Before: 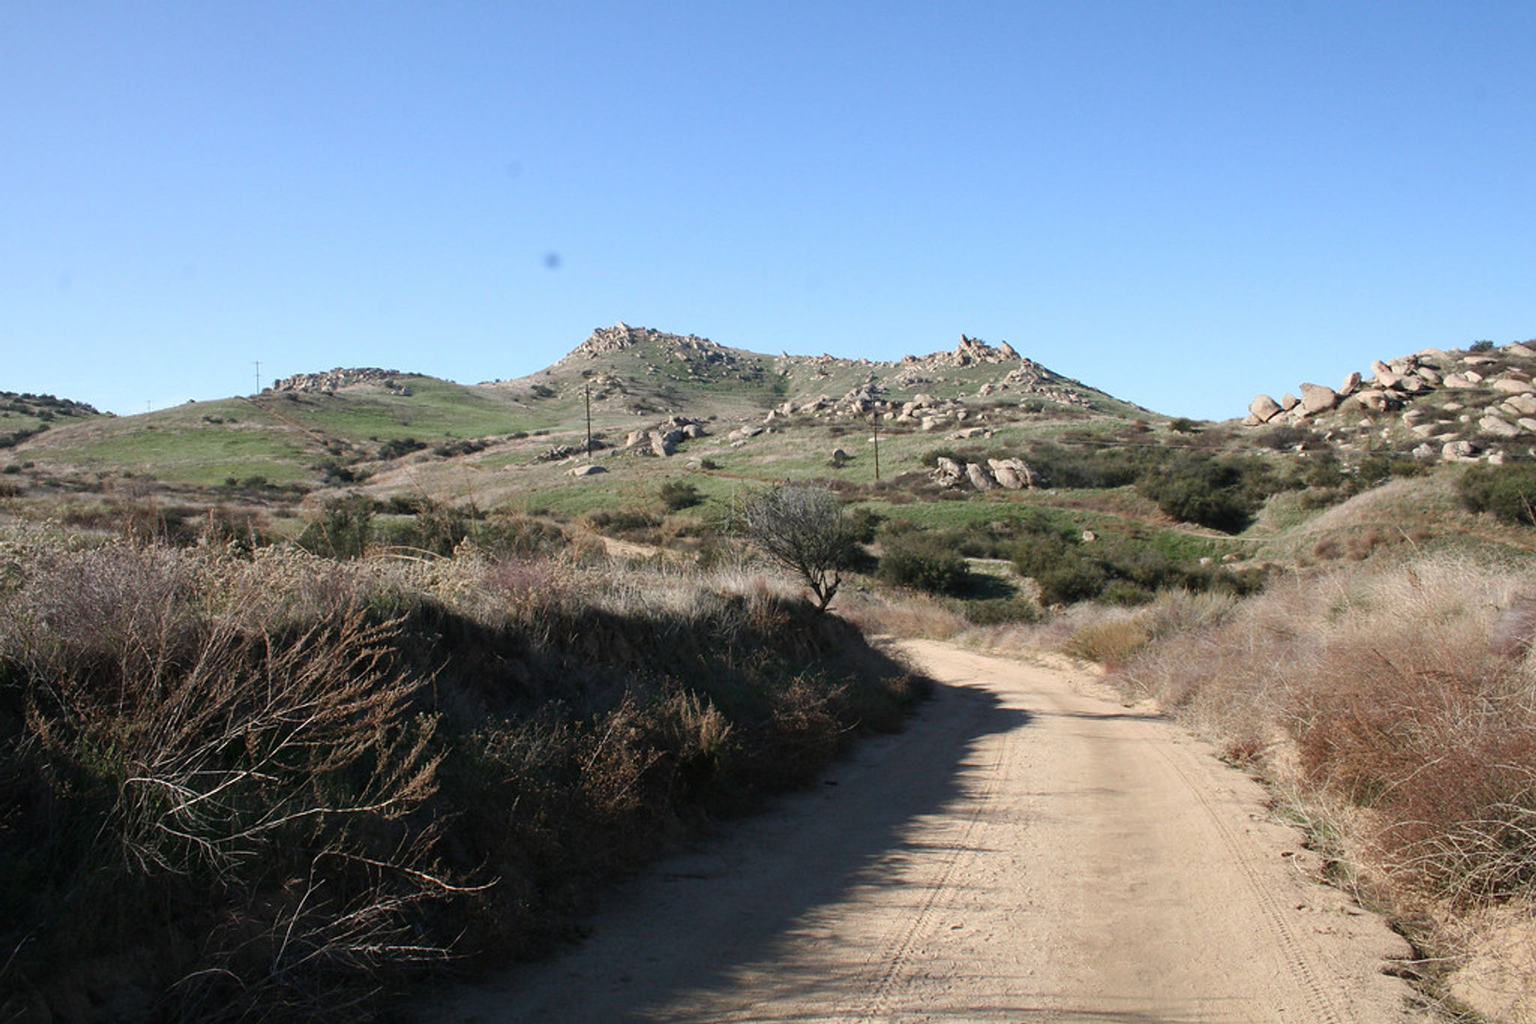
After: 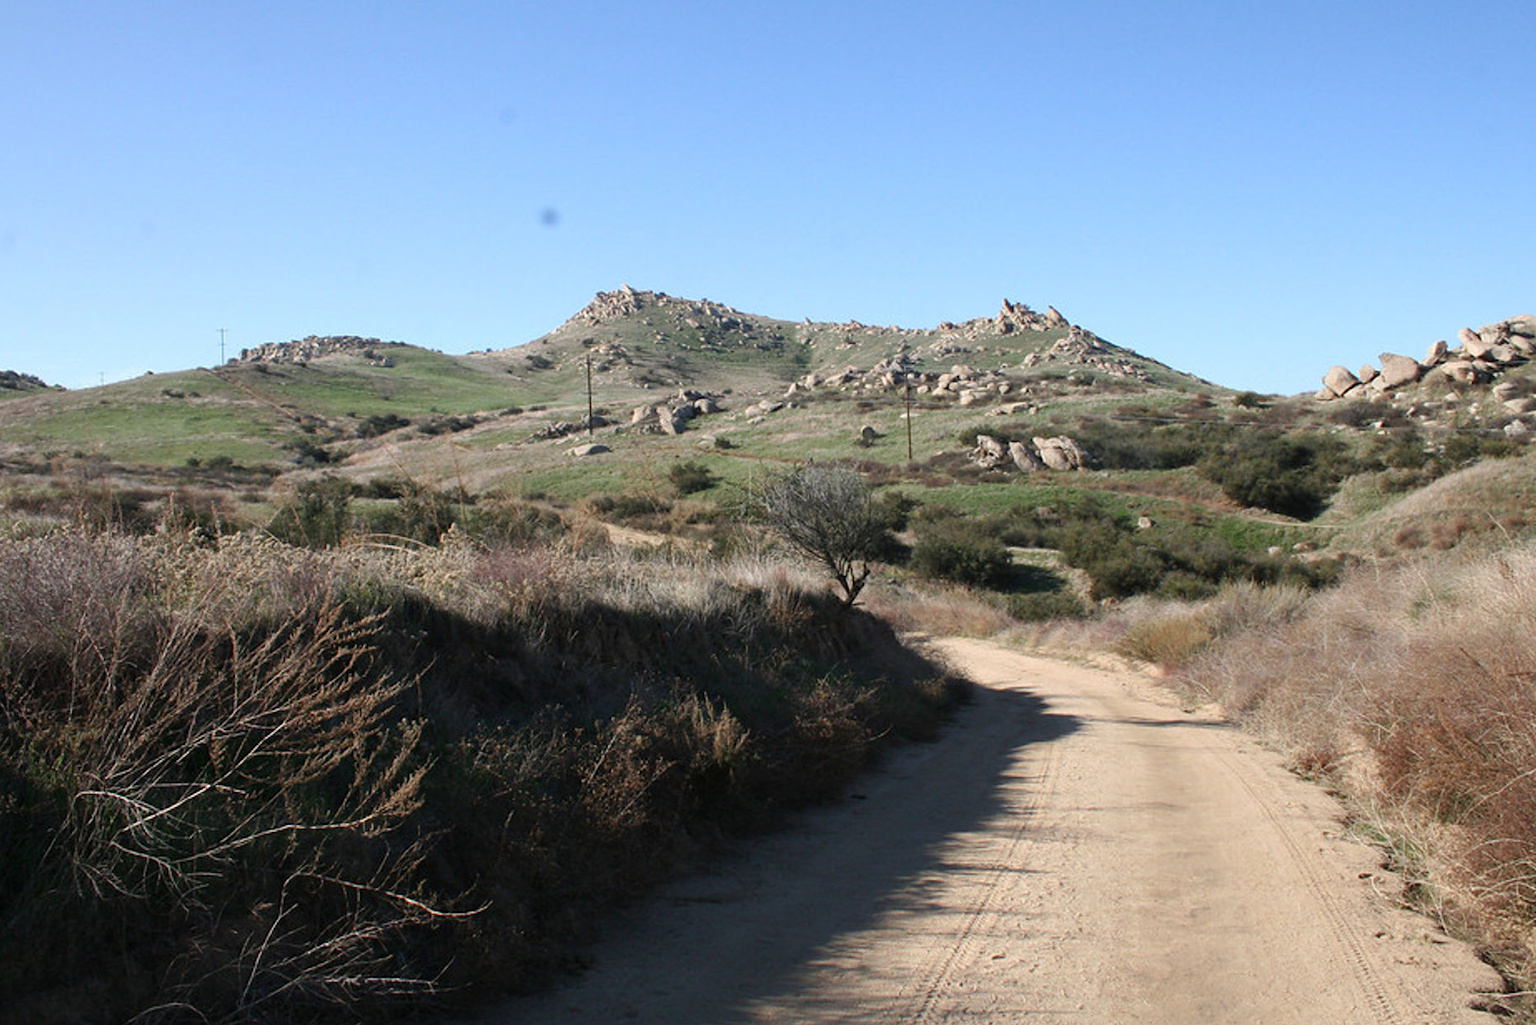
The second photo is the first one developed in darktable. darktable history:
color correction: highlights b* -0.039
crop: left 3.754%, top 6.423%, right 6.102%, bottom 3.286%
